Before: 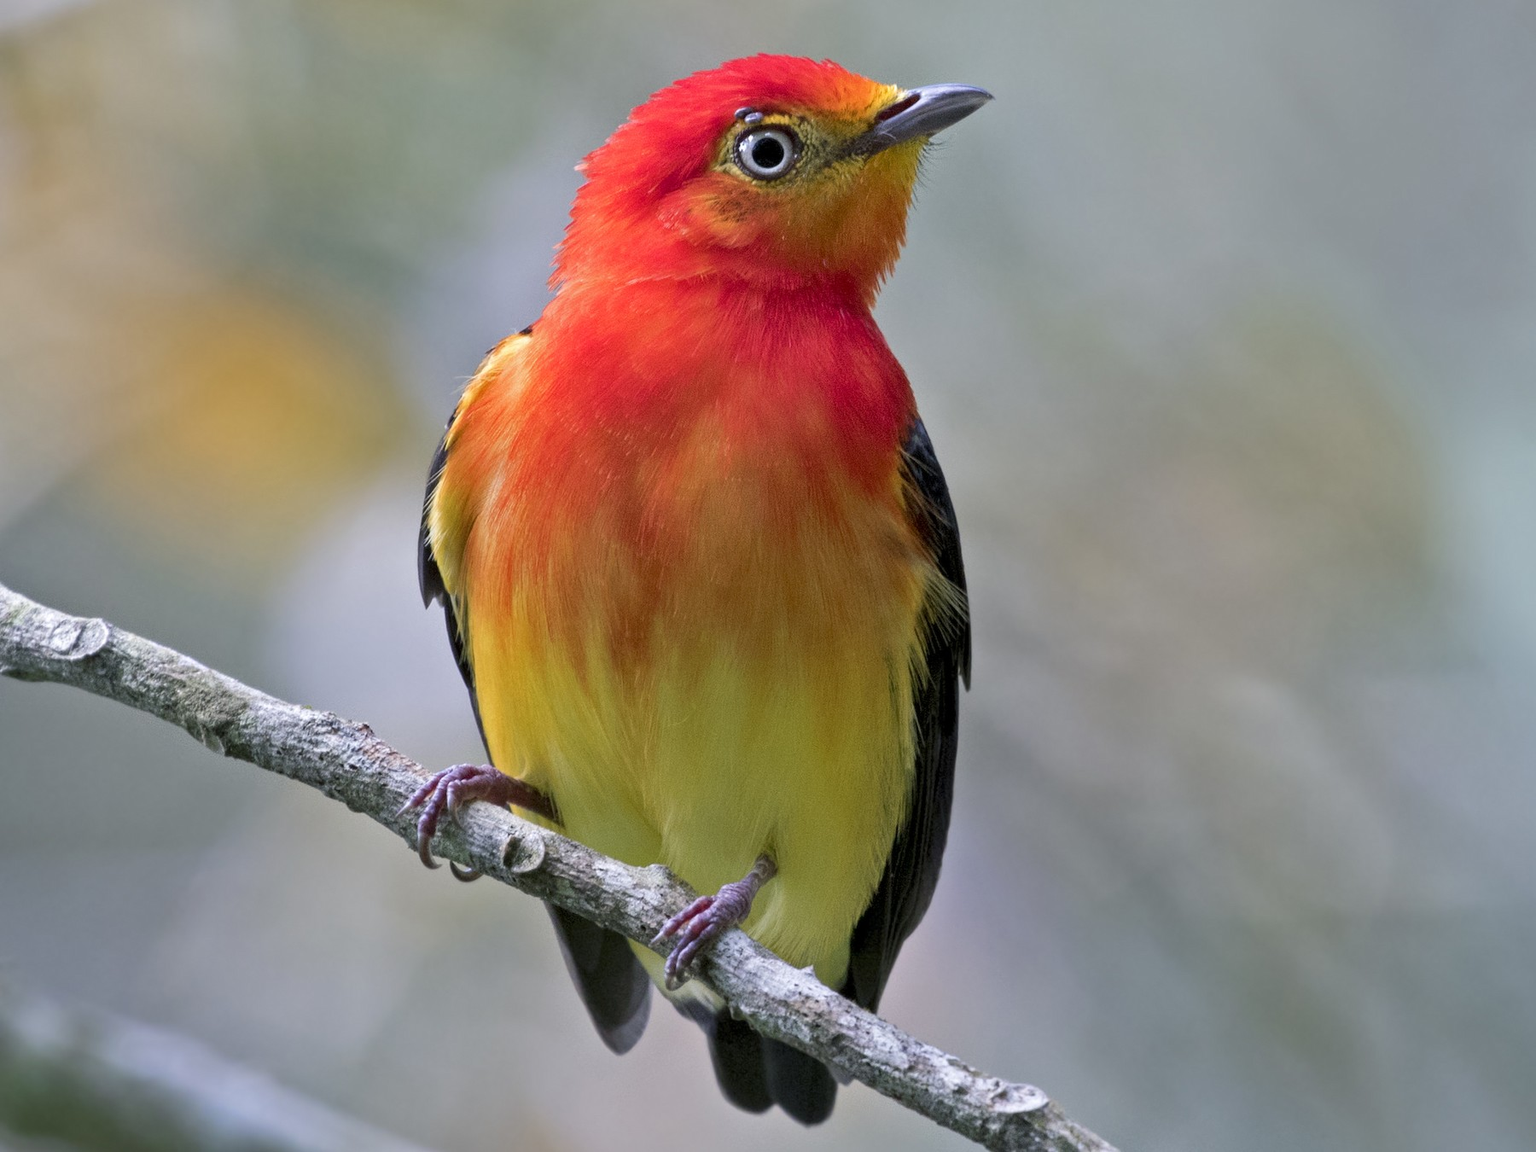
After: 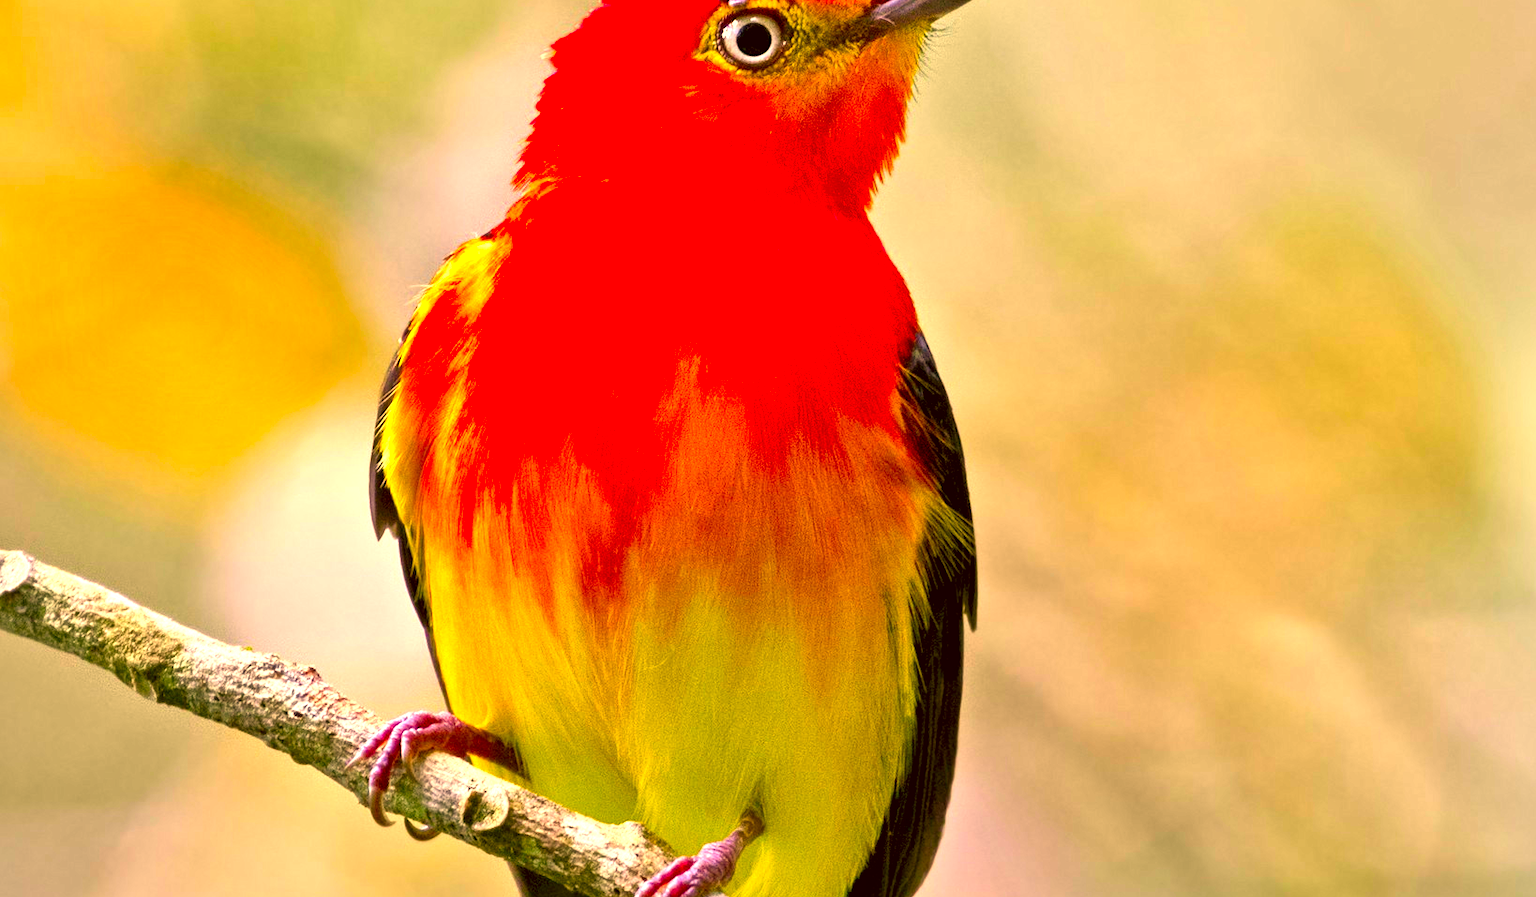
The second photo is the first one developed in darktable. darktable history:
exposure: black level correction 0, exposure 1 EV, compensate exposure bias true, compensate highlight preservation false
local contrast: mode bilateral grid, contrast 19, coarseness 50, detail 157%, midtone range 0.2
crop: left 5.366%, top 10.167%, right 3.6%, bottom 18.893%
color correction: highlights a* 10.9, highlights b* 30.67, shadows a* 2.67, shadows b* 17.23, saturation 1.75
